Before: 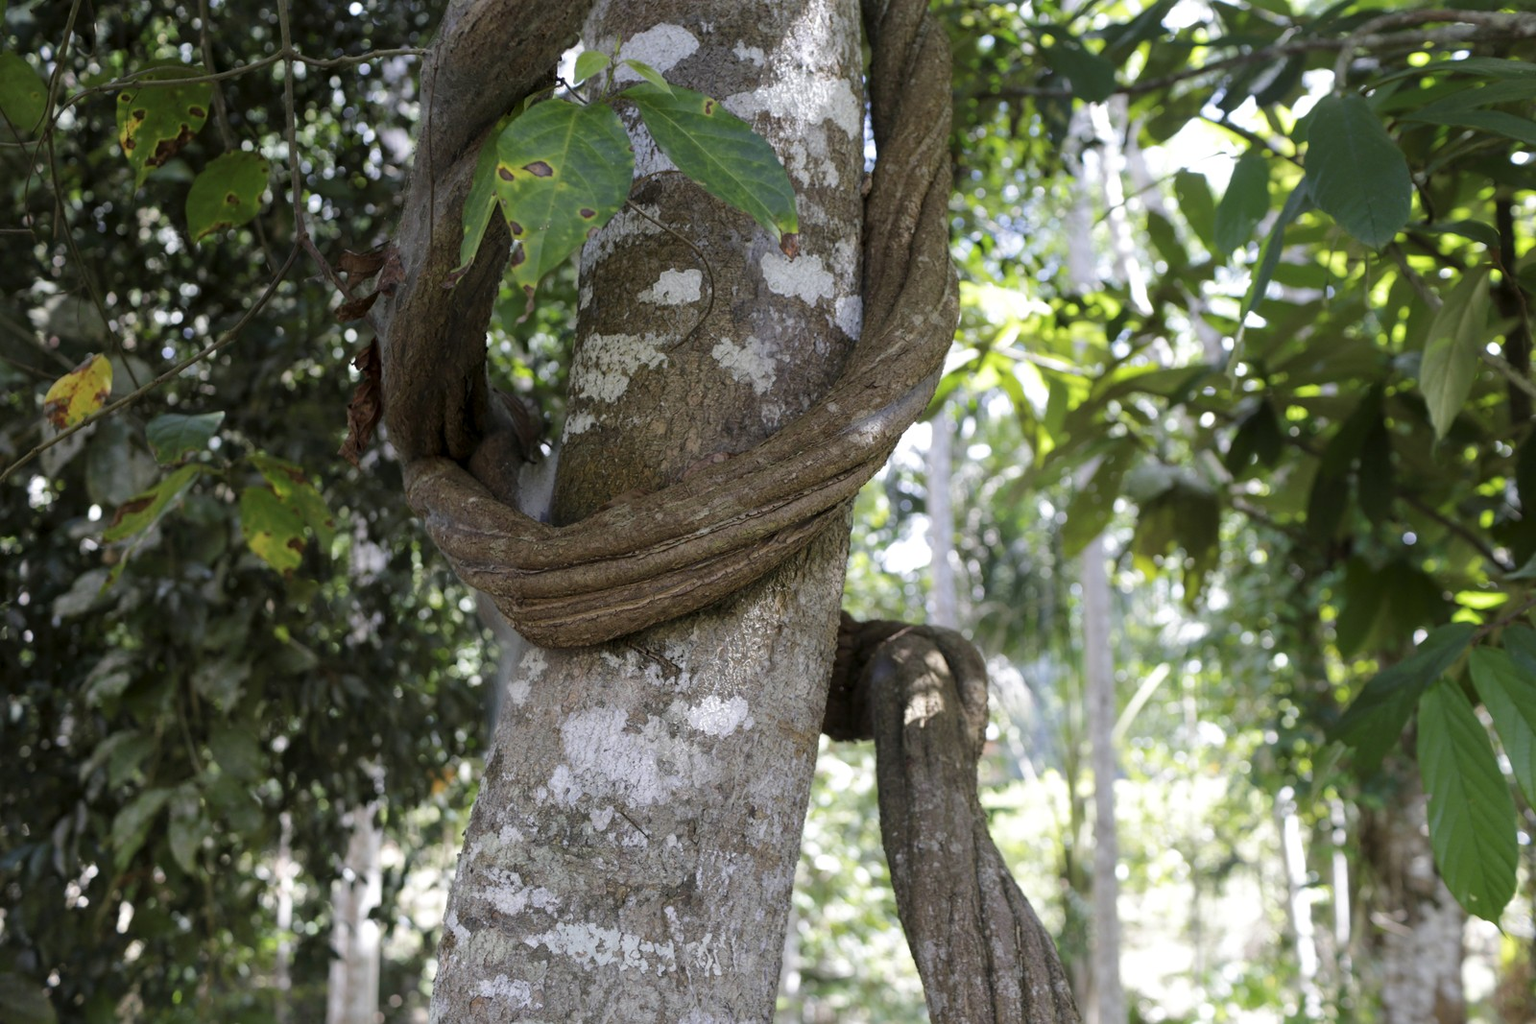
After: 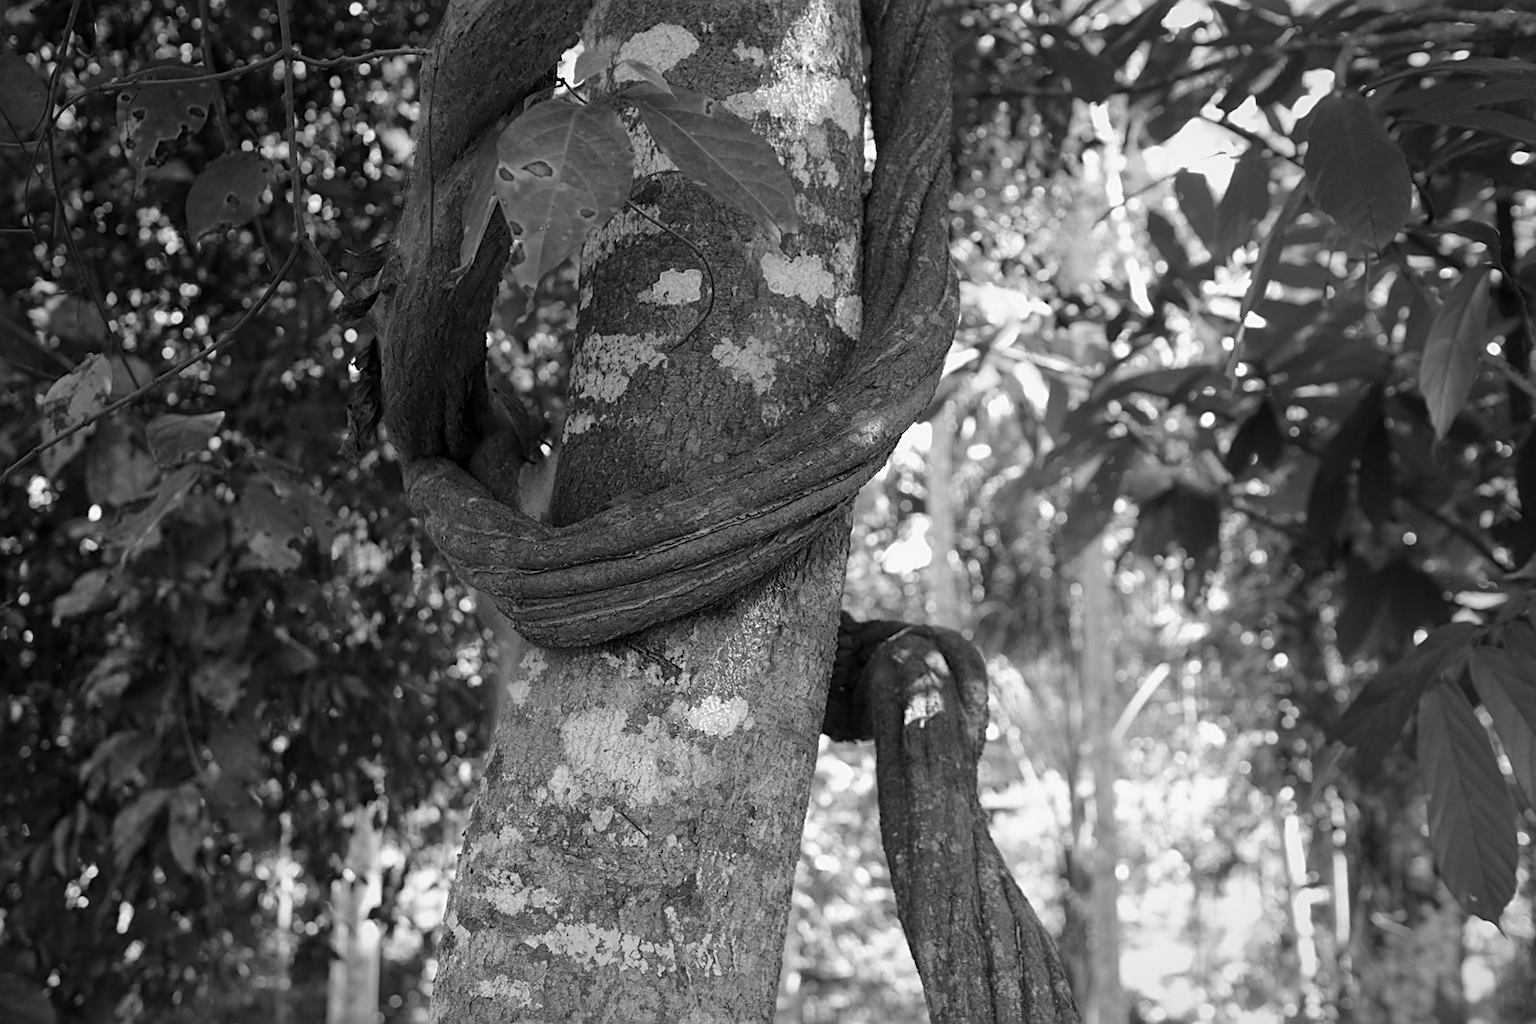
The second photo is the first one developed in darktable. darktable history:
color calibration: output gray [0.21, 0.42, 0.37, 0], illuminant same as pipeline (D50), adaptation XYZ, x 0.345, y 0.358, temperature 5011.93 K
vignetting: brightness -0.272, automatic ratio true
sharpen: on, module defaults
